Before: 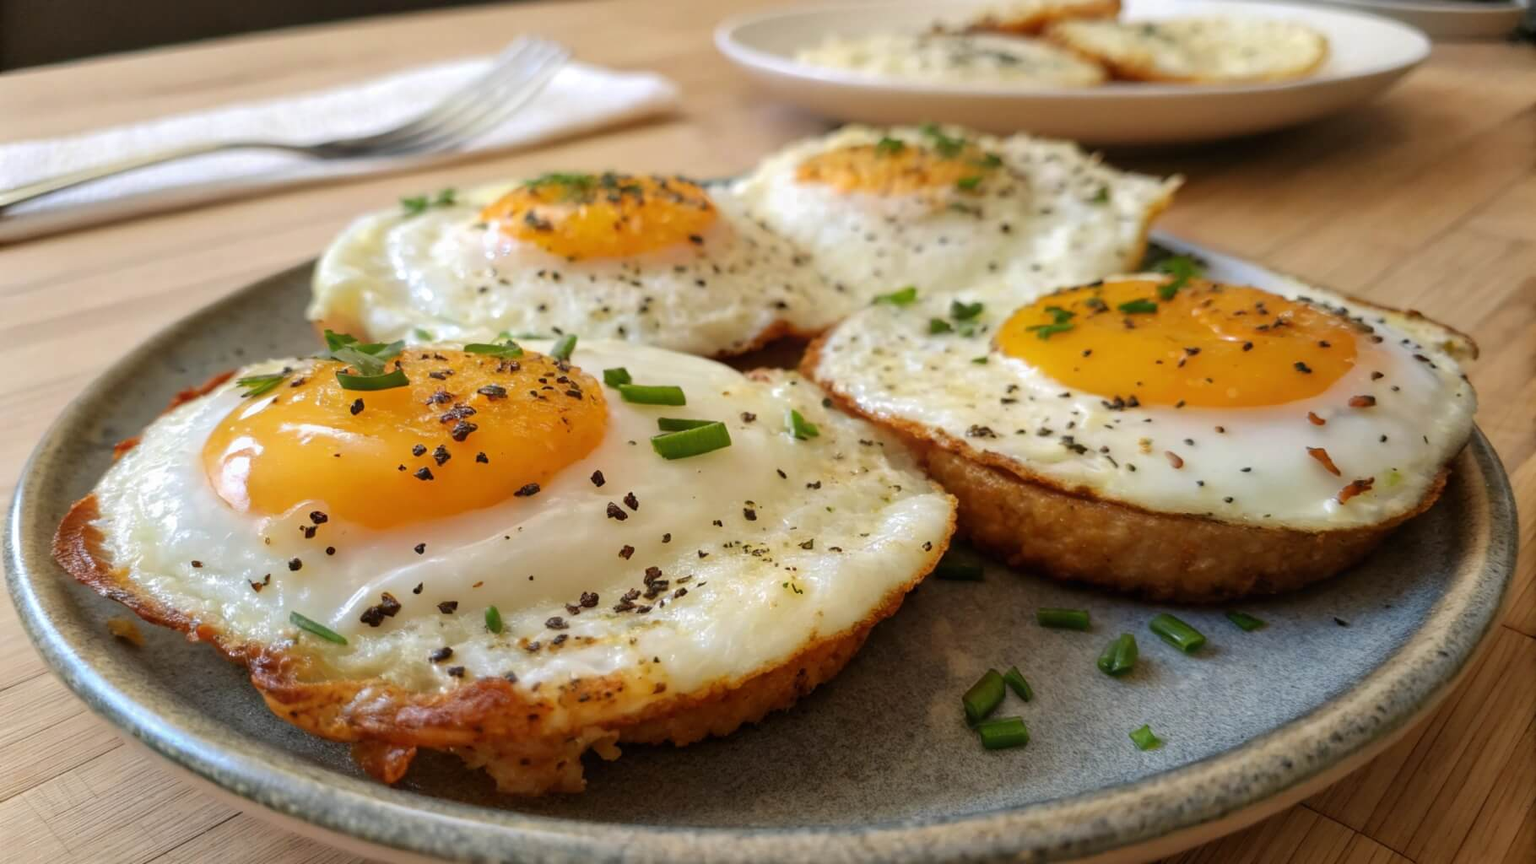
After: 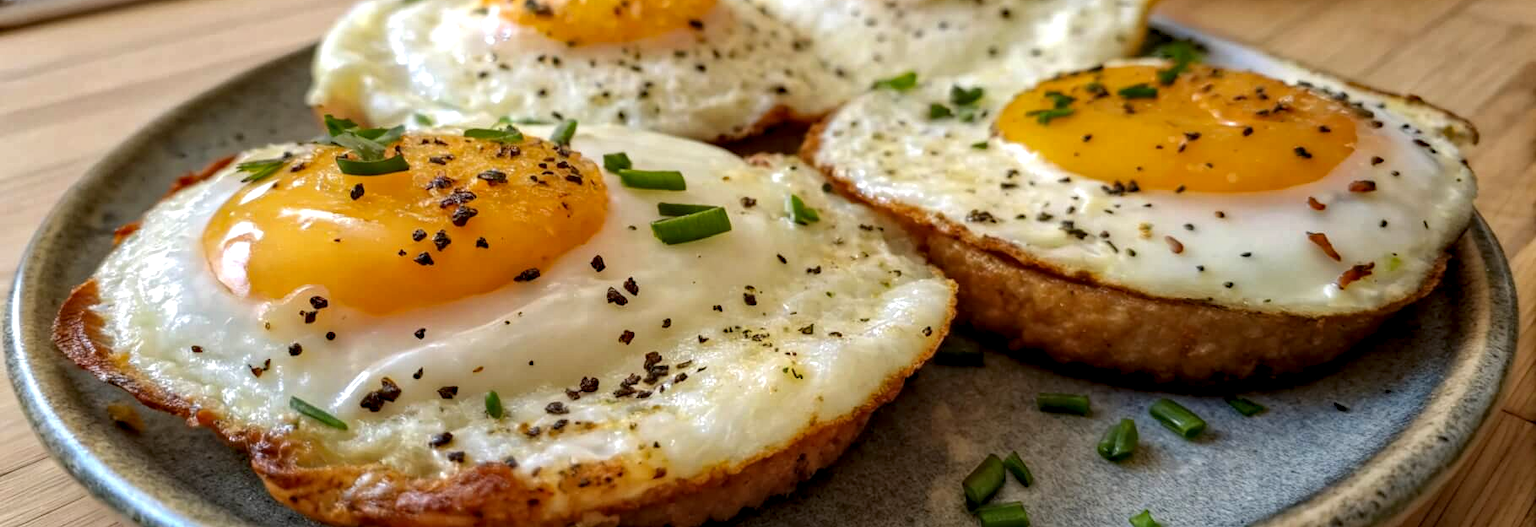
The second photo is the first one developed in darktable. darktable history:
levels: mode automatic, levels [0.721, 0.937, 0.997]
haze removal: compatibility mode true, adaptive false
local contrast: detail 144%
crop and rotate: top 24.934%, bottom 13.952%
